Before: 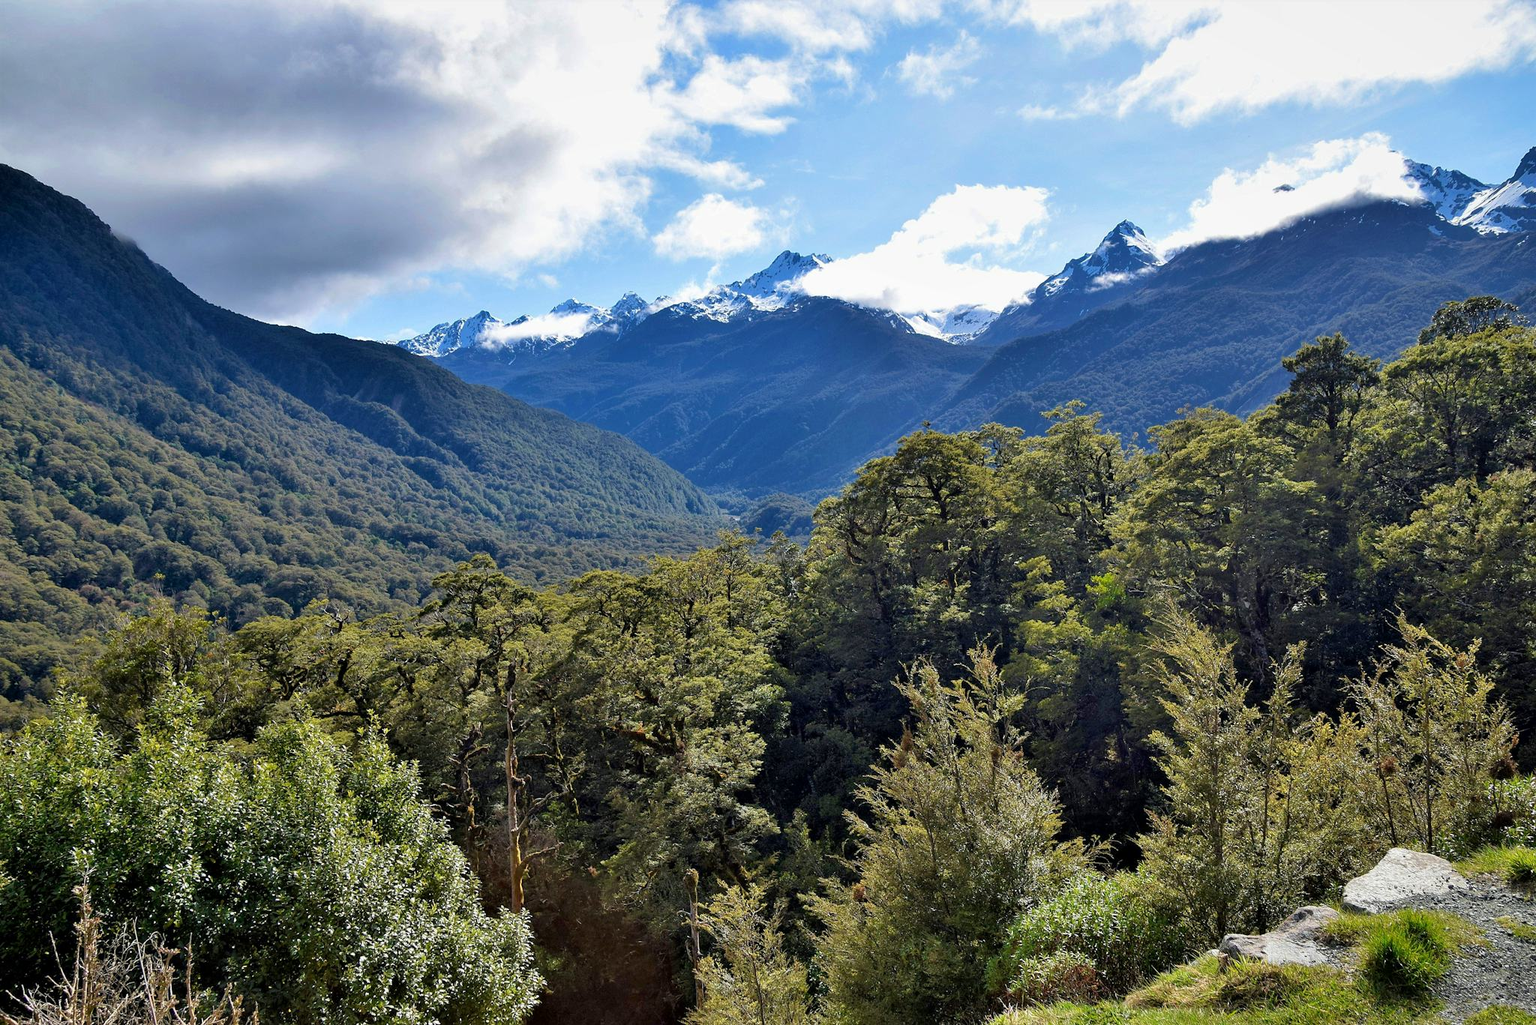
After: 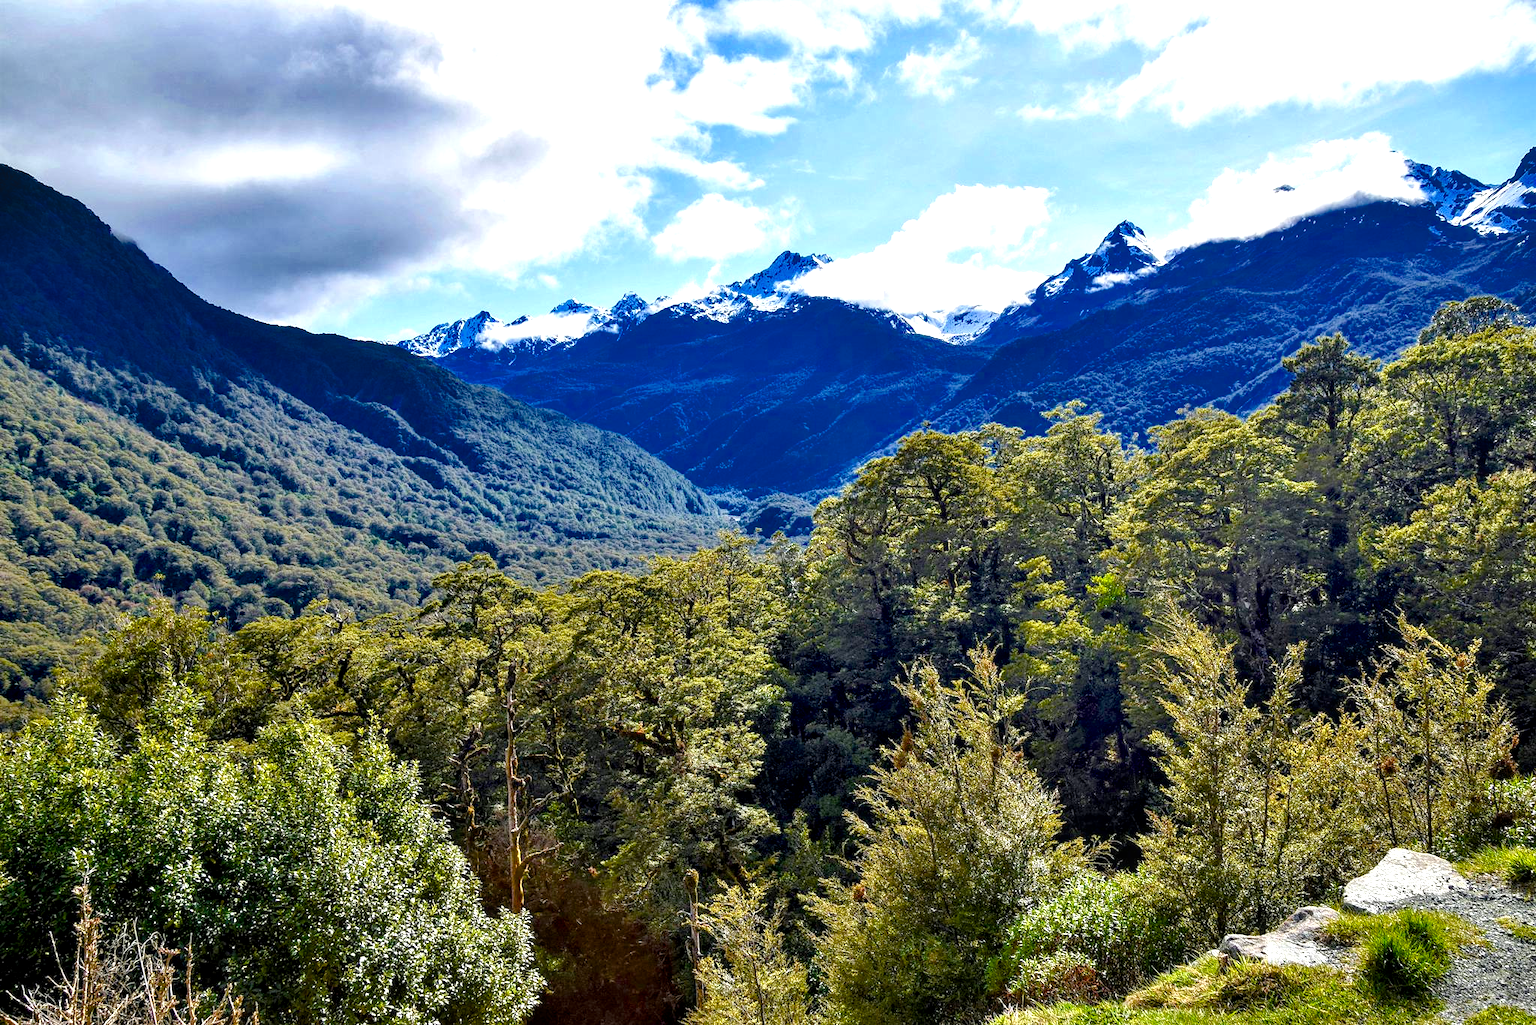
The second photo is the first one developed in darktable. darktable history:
color balance rgb: perceptual saturation grading › global saturation 20%, perceptual saturation grading › highlights -25.132%, perceptual saturation grading › shadows 49.545%, perceptual brilliance grading › global brilliance 30.638%, saturation formula JzAzBz (2021)
local contrast: detail 130%
